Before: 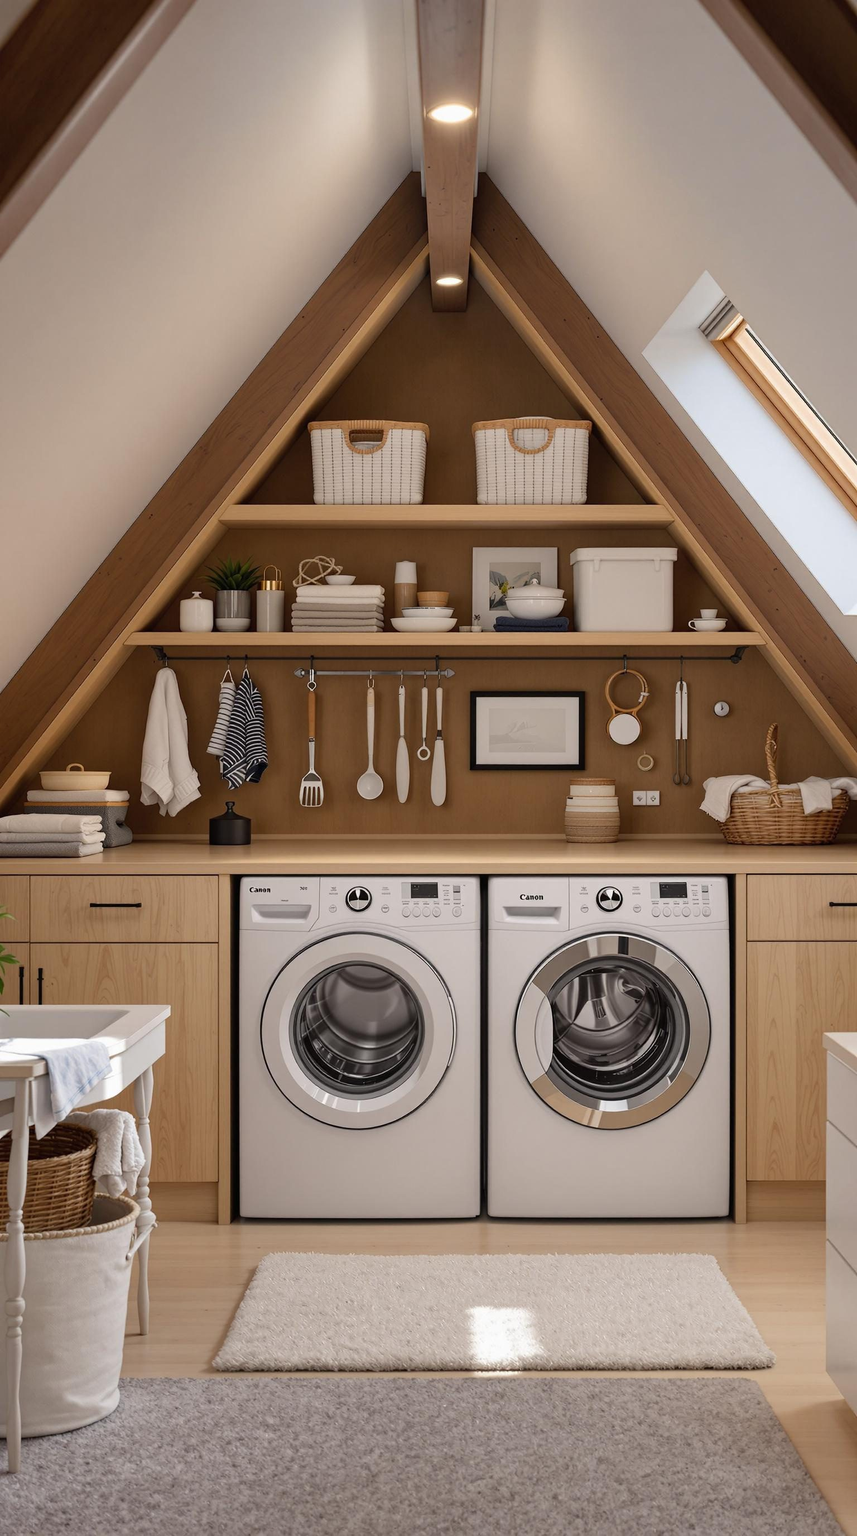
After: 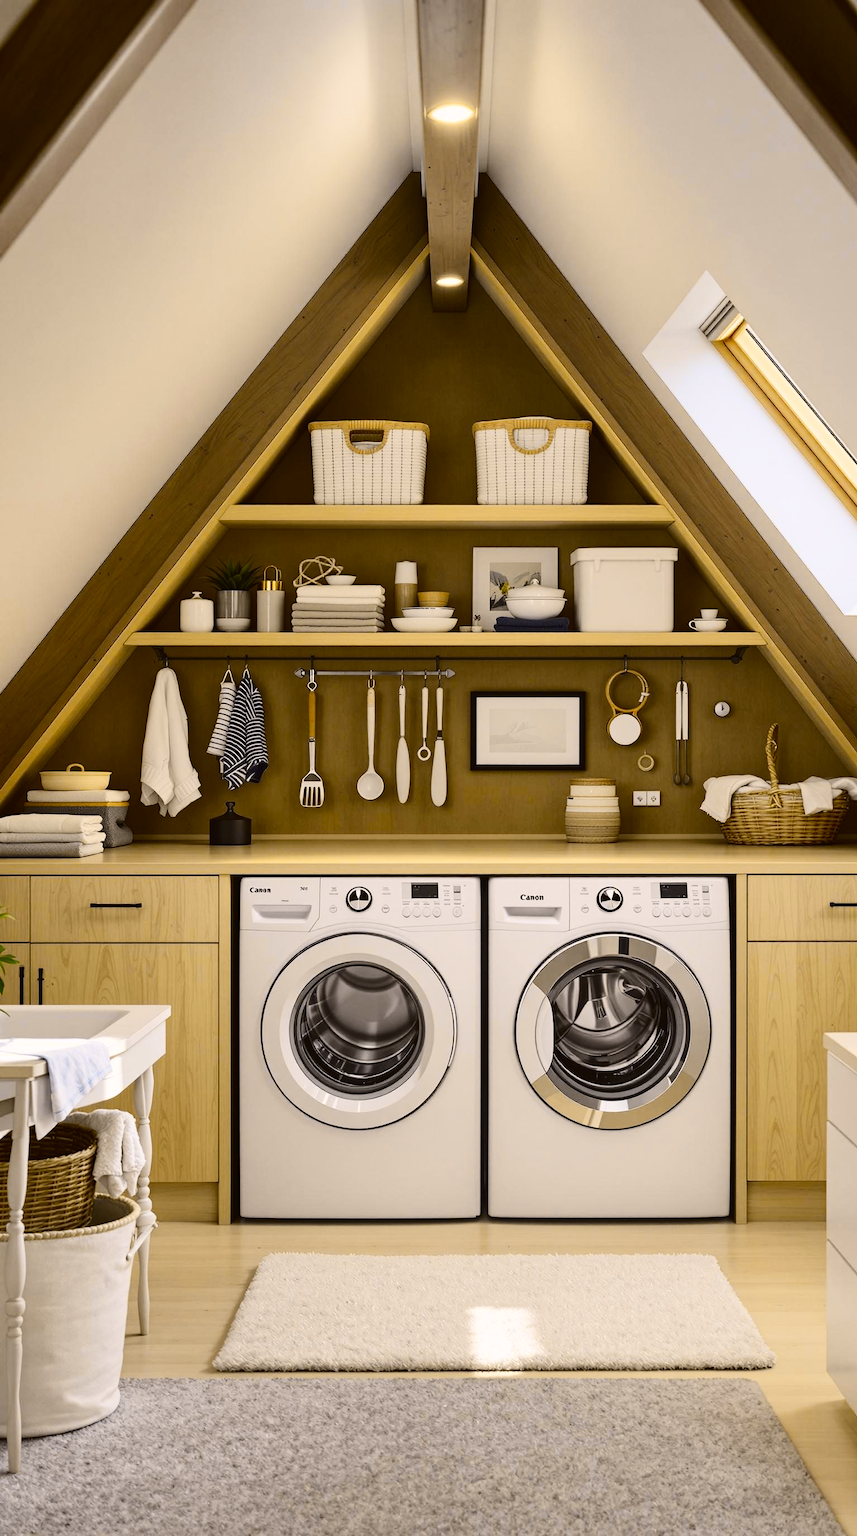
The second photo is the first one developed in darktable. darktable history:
tone curve: curves: ch0 [(0.003, 0.023) (0.071, 0.052) (0.236, 0.197) (0.466, 0.557) (0.631, 0.764) (0.806, 0.906) (1, 1)]; ch1 [(0, 0) (0.262, 0.227) (0.417, 0.386) (0.469, 0.467) (0.502, 0.51) (0.528, 0.521) (0.573, 0.555) (0.605, 0.621) (0.644, 0.671) (0.686, 0.728) (0.994, 0.987)]; ch2 [(0, 0) (0.262, 0.188) (0.385, 0.353) (0.427, 0.424) (0.495, 0.502) (0.531, 0.555) (0.583, 0.632) (0.644, 0.748) (1, 1)], color space Lab, independent channels, preserve colors none
